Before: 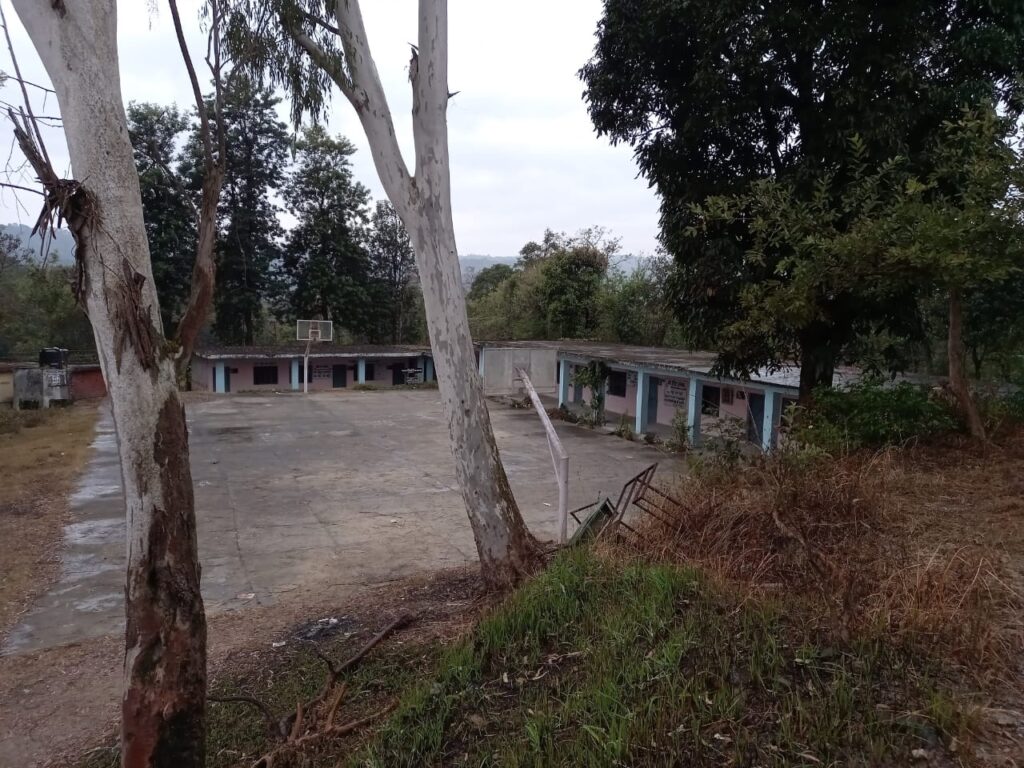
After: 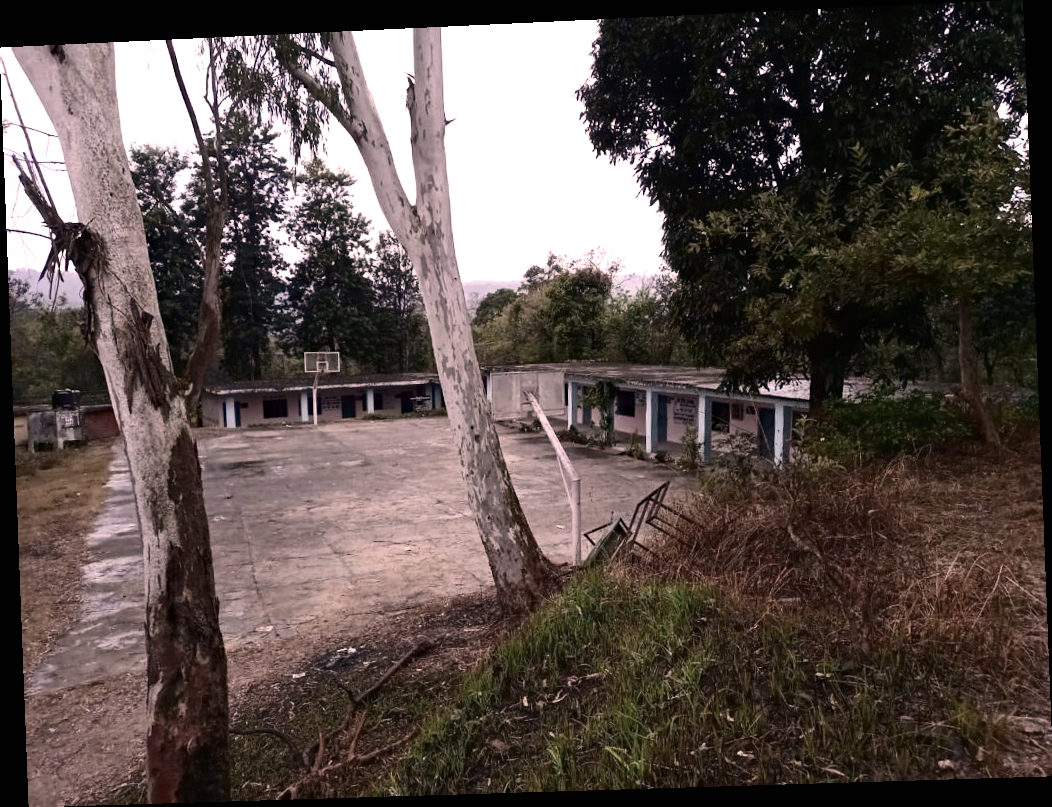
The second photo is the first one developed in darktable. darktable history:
exposure: black level correction 0, exposure 0.7 EV, compensate highlight preservation false
color zones: curves: ch0 [(0, 0.485) (0.178, 0.476) (0.261, 0.623) (0.411, 0.403) (0.708, 0.603) (0.934, 0.412)]; ch1 [(0.003, 0.485) (0.149, 0.496) (0.229, 0.584) (0.326, 0.551) (0.484, 0.262) (0.757, 0.643)]
color correction: highlights a* 12.23, highlights b* 5.41
haze removal: compatibility mode true, adaptive false
color balance rgb: linear chroma grading › global chroma -0.67%, saturation formula JzAzBz (2021)
contrast brightness saturation: contrast 0.25, saturation -0.31
rotate and perspective: rotation -2.22°, lens shift (horizontal) -0.022, automatic cropping off
